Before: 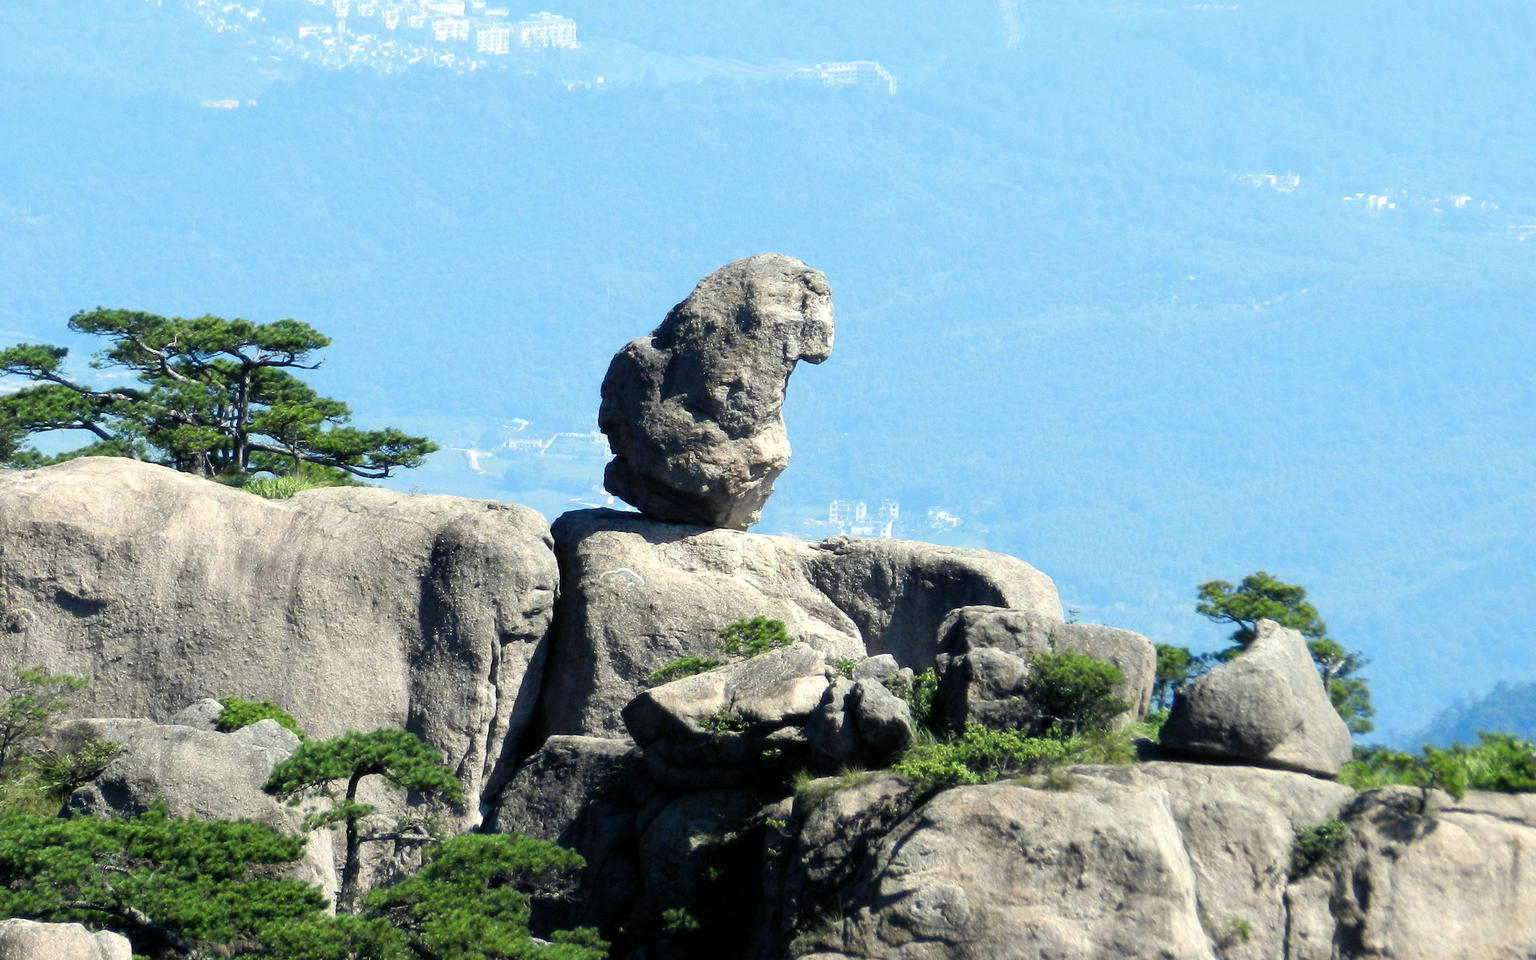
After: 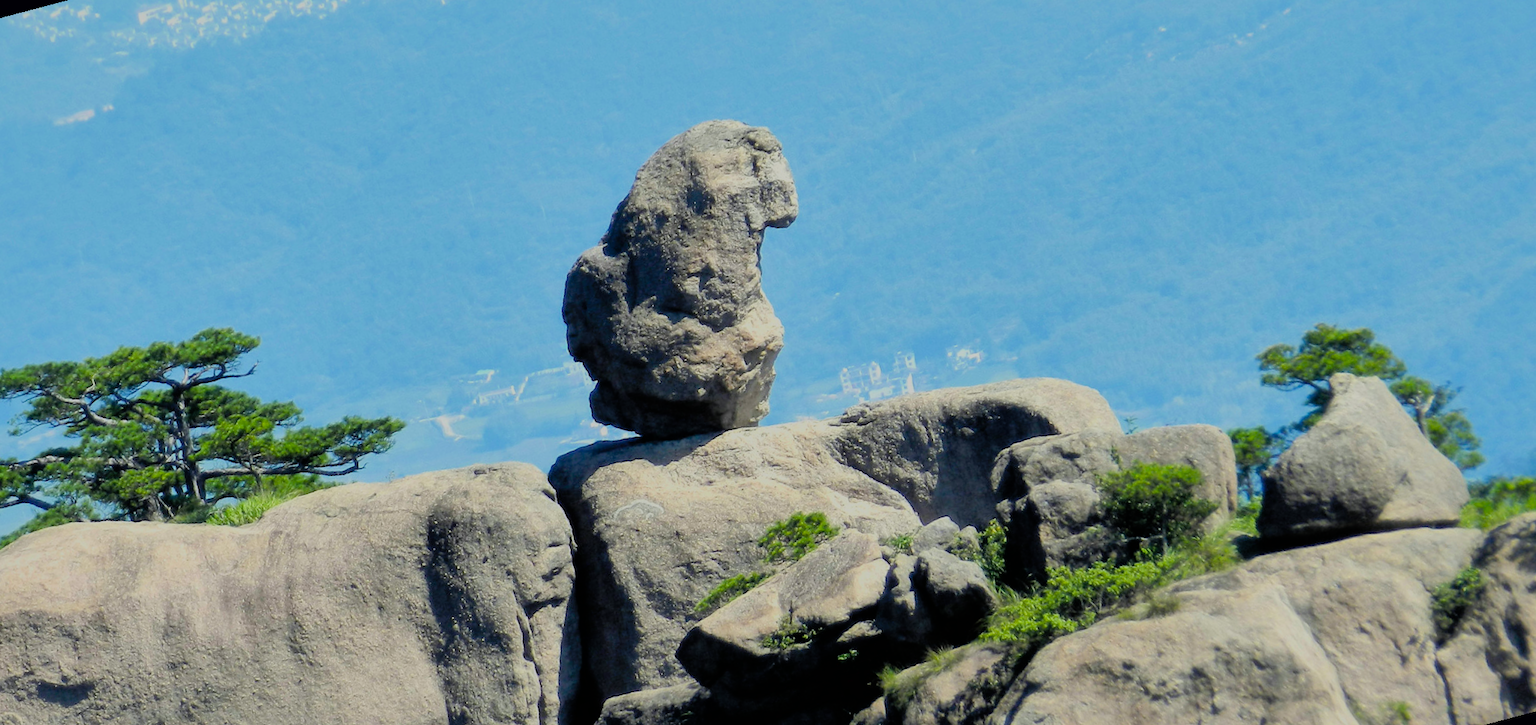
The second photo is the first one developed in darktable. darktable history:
rotate and perspective: rotation -14.8°, crop left 0.1, crop right 0.903, crop top 0.25, crop bottom 0.748
shadows and highlights: on, module defaults
filmic rgb: black relative exposure -7.48 EV, white relative exposure 4.83 EV, hardness 3.4, color science v6 (2022)
color balance: output saturation 120%
